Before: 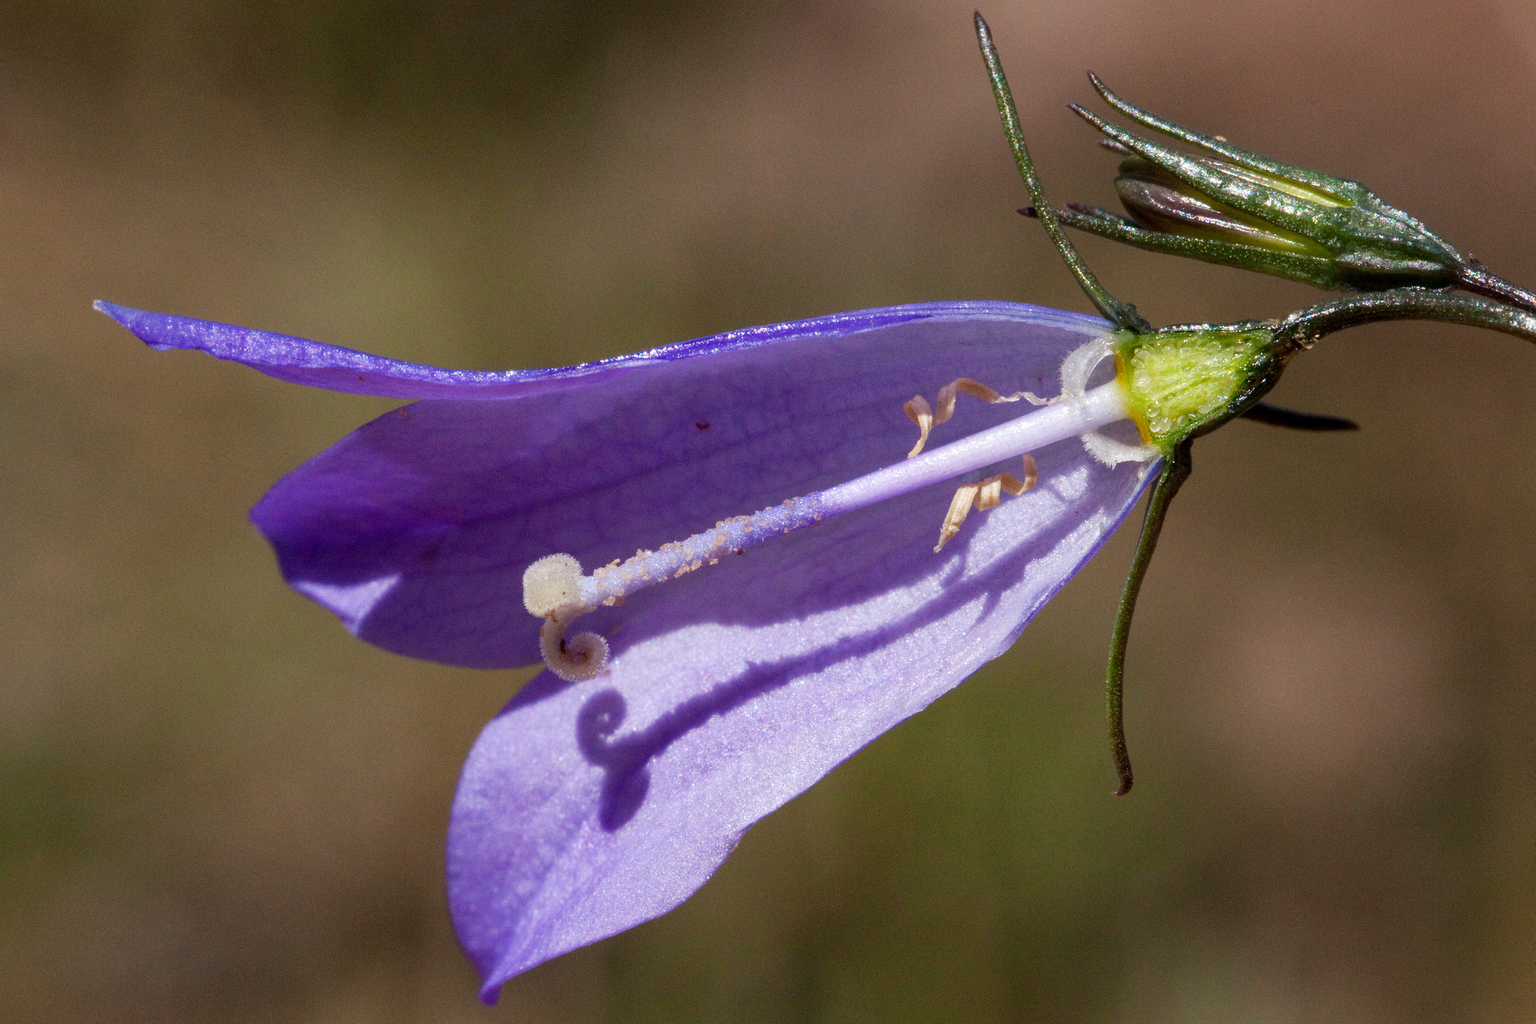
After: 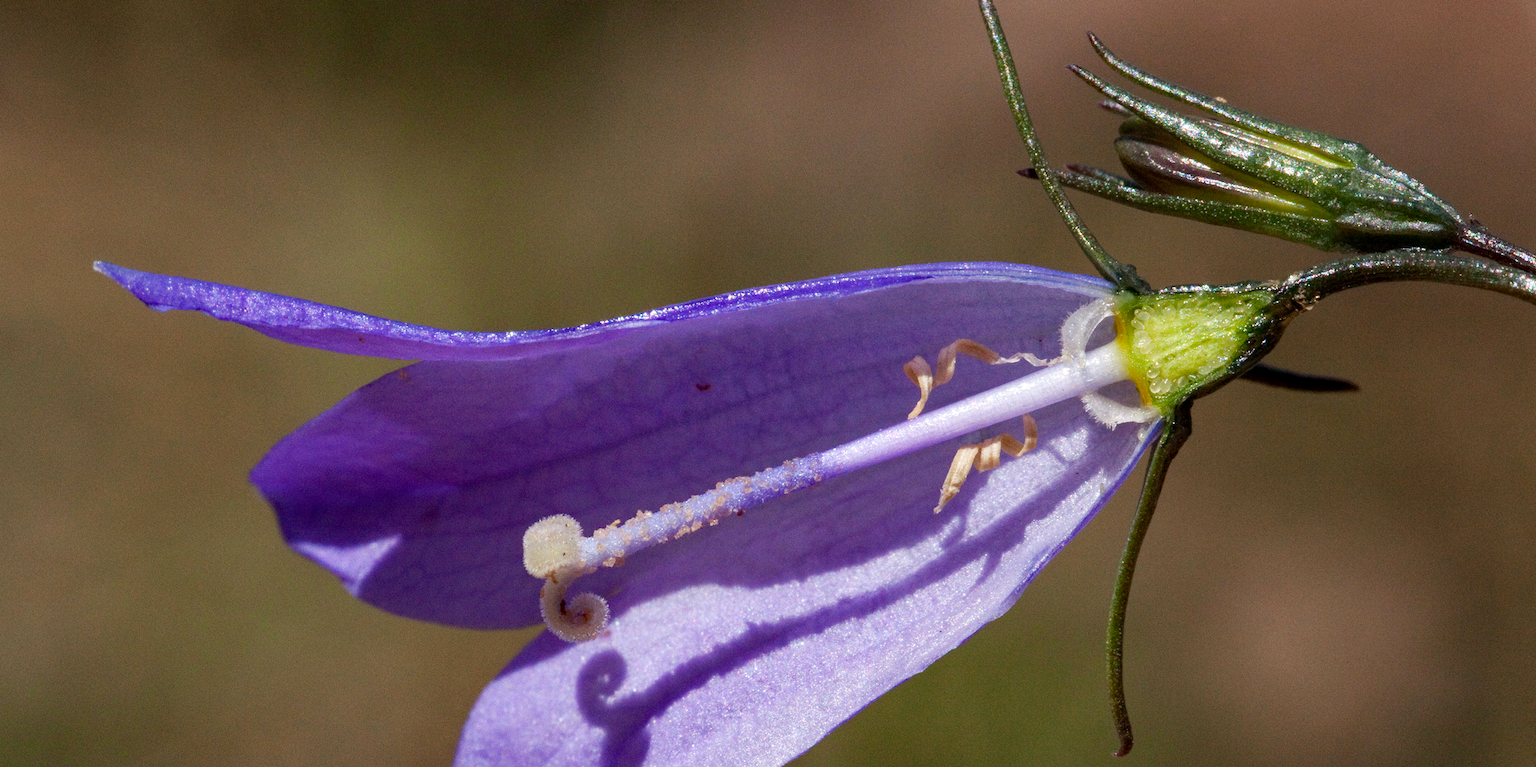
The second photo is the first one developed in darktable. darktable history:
crop: top 3.857%, bottom 21.132%
haze removal: compatibility mode true, adaptive false
